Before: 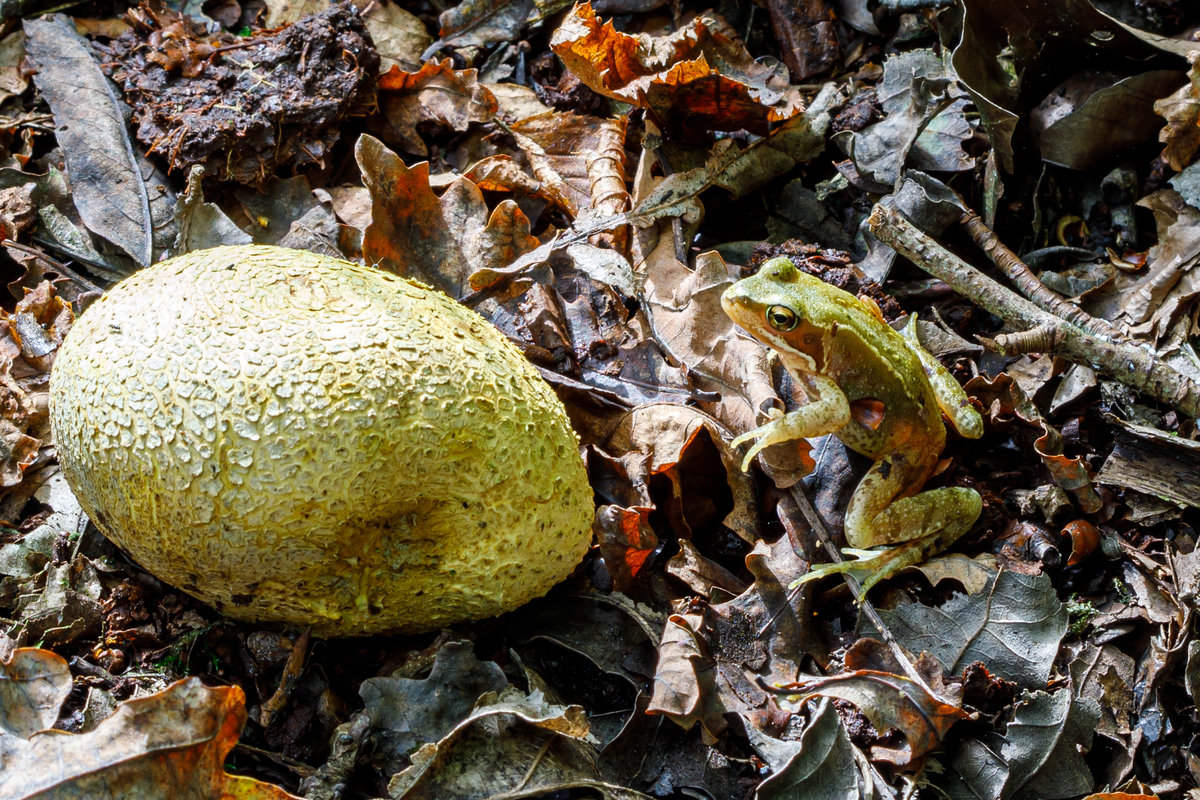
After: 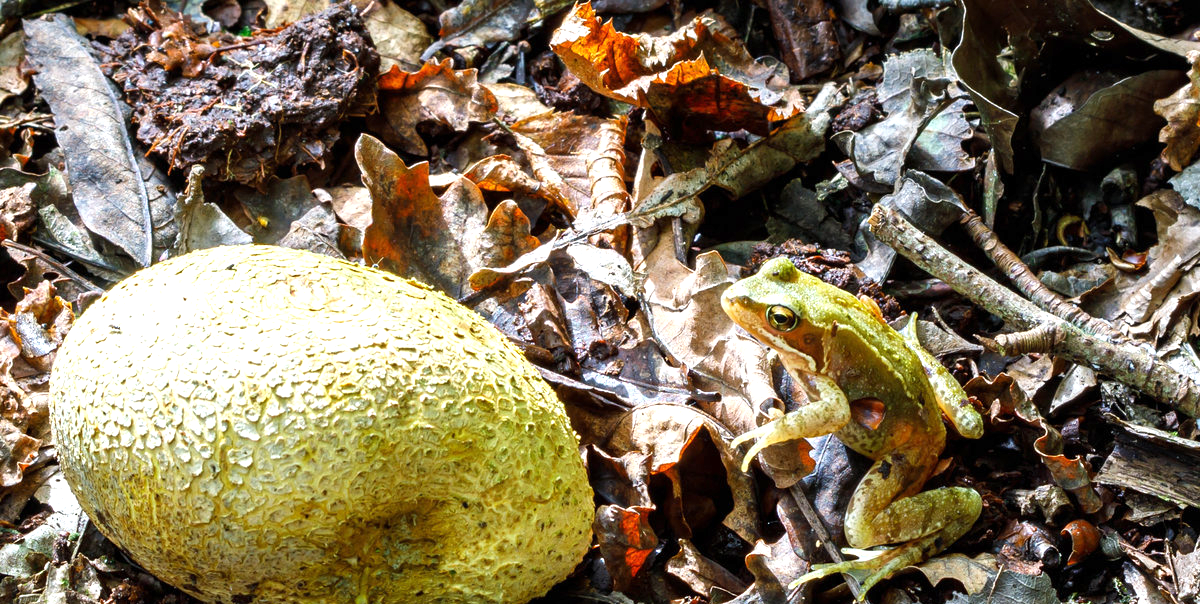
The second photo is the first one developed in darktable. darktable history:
exposure: exposure 0.609 EV, compensate highlight preservation false
crop: bottom 24.391%
